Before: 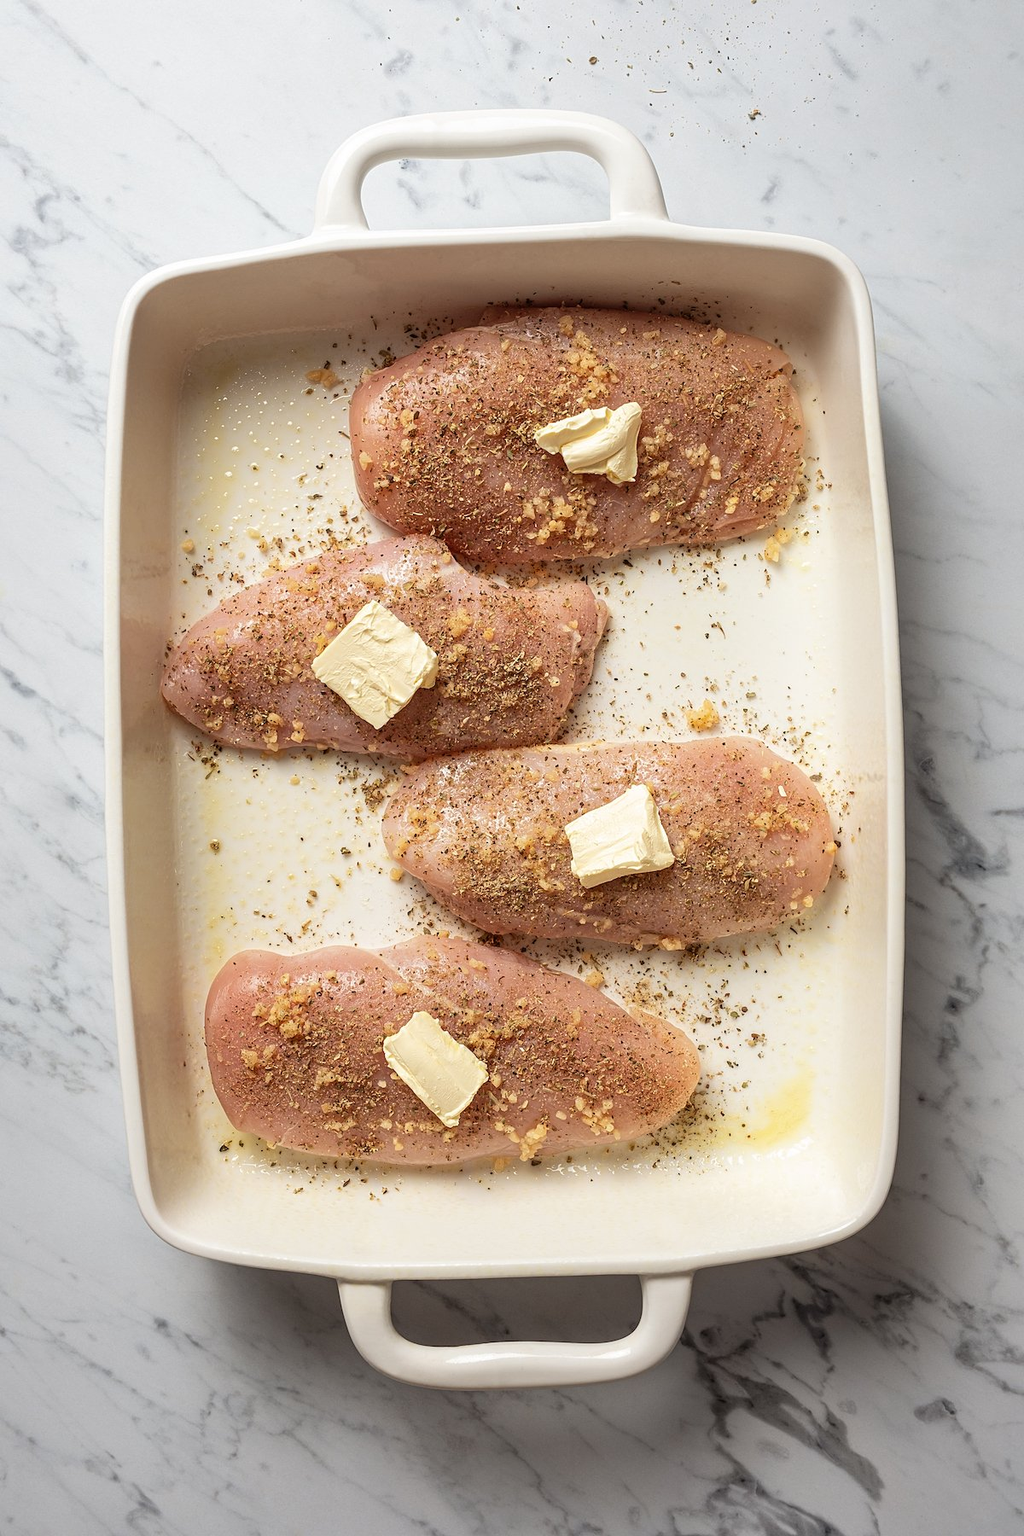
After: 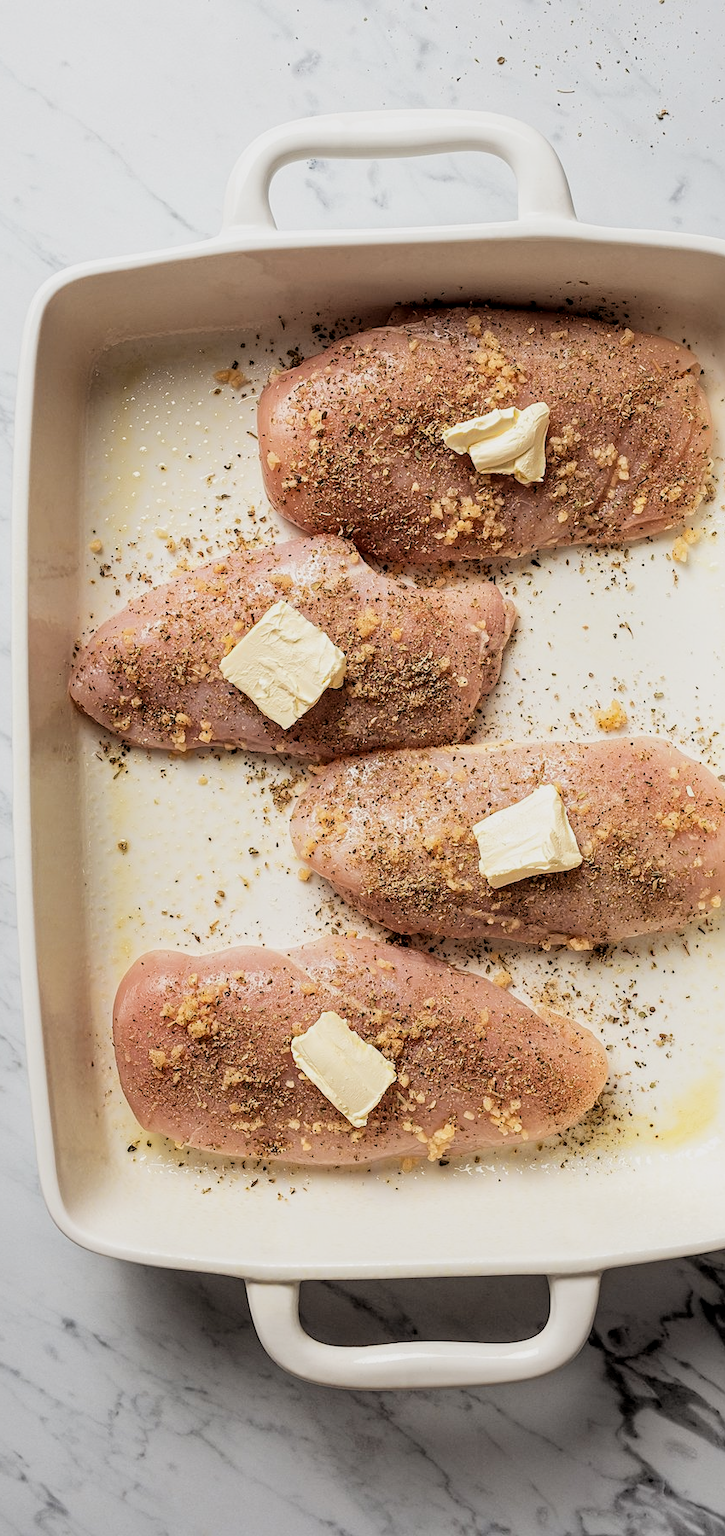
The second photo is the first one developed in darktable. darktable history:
crop and rotate: left 9.055%, right 20.106%
local contrast: highlights 102%, shadows 98%, detail 119%, midtone range 0.2
filmic rgb: black relative exposure -5.04 EV, white relative exposure 3.53 EV, hardness 3.16, contrast 1.19, highlights saturation mix -49.55%, iterations of high-quality reconstruction 0
